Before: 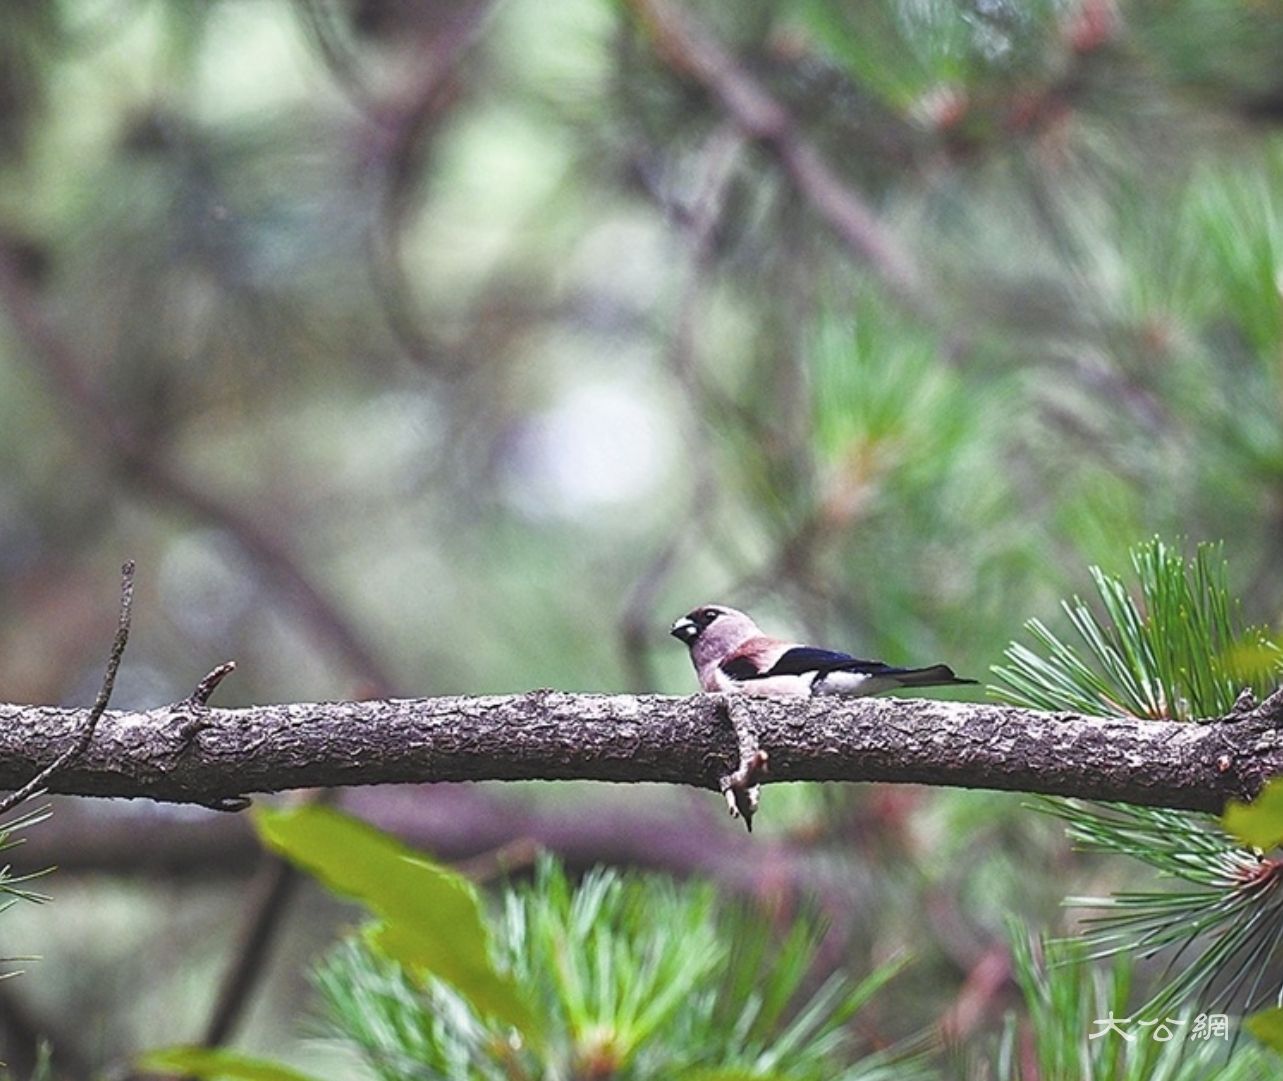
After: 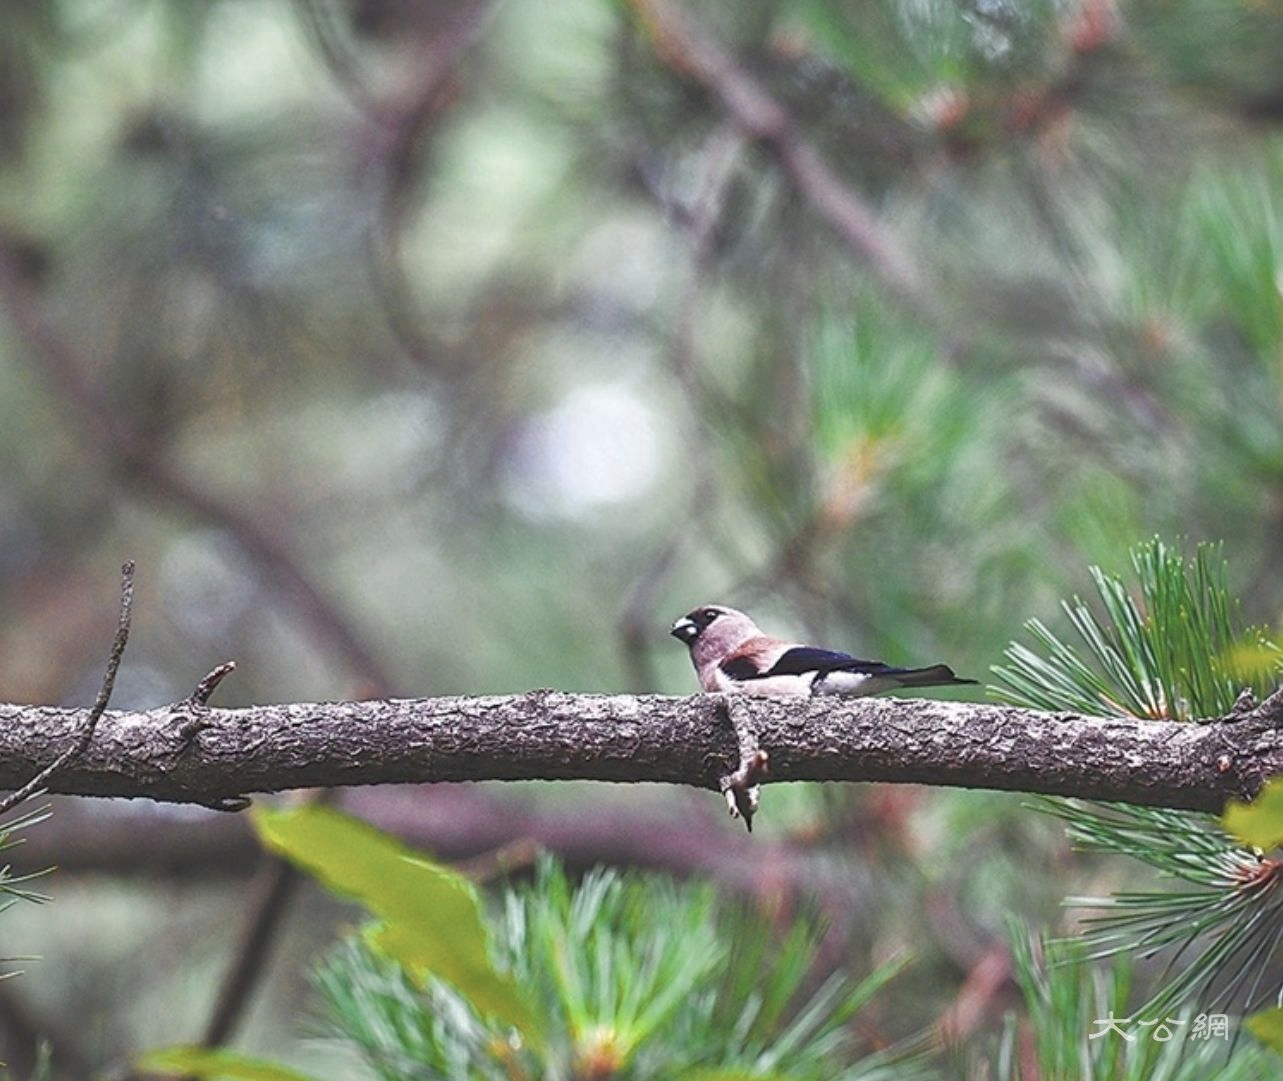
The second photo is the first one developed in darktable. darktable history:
color zones: curves: ch0 [(0.018, 0.548) (0.197, 0.654) (0.425, 0.447) (0.605, 0.658) (0.732, 0.579)]; ch1 [(0.105, 0.531) (0.224, 0.531) (0.386, 0.39) (0.618, 0.456) (0.732, 0.456) (0.956, 0.421)]; ch2 [(0.039, 0.583) (0.215, 0.465) (0.399, 0.544) (0.465, 0.548) (0.614, 0.447) (0.724, 0.43) (0.882, 0.623) (0.956, 0.632)]
shadows and highlights: on, module defaults
